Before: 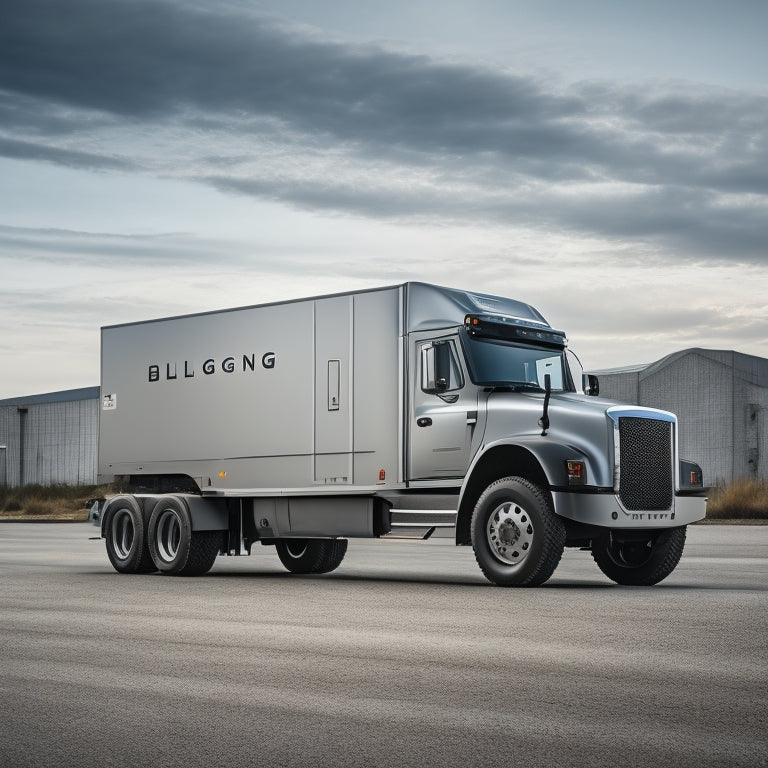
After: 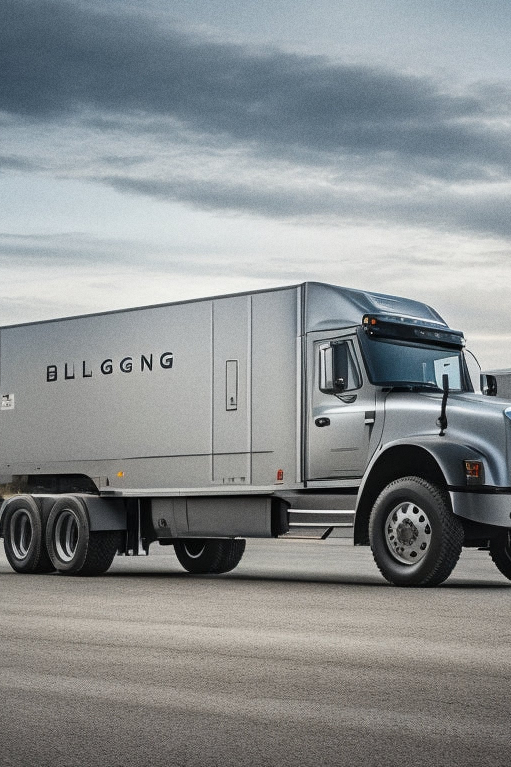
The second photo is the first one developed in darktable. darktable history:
grain: coarseness 7.08 ISO, strength 21.67%, mid-tones bias 59.58%
crop and rotate: left 13.409%, right 19.924%
